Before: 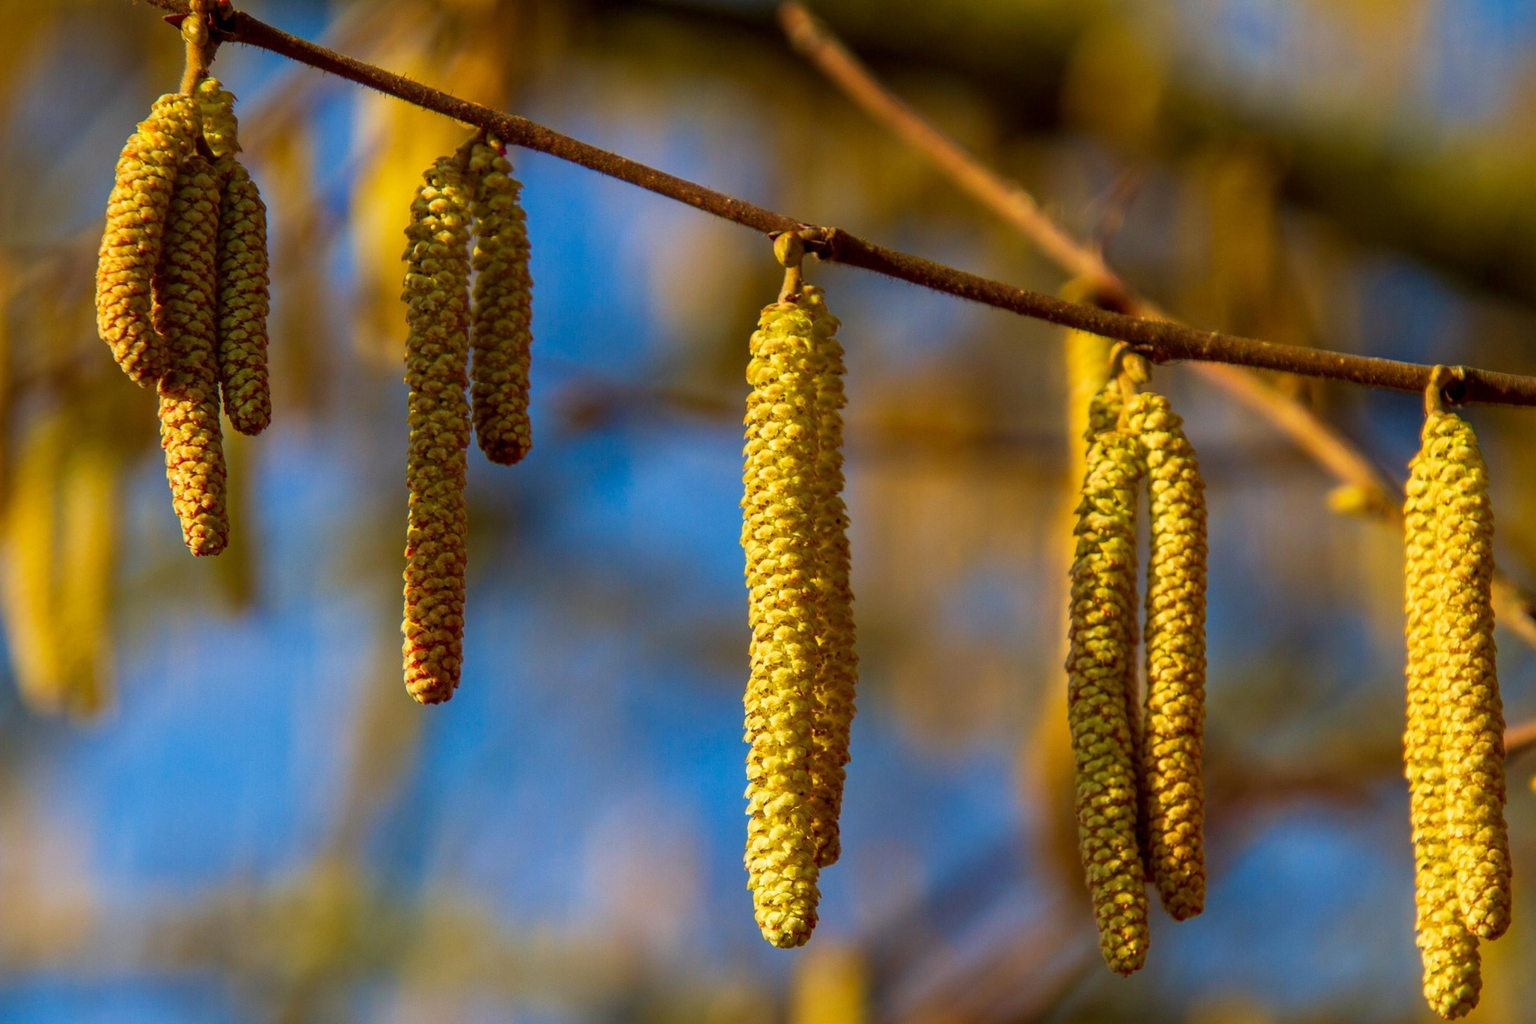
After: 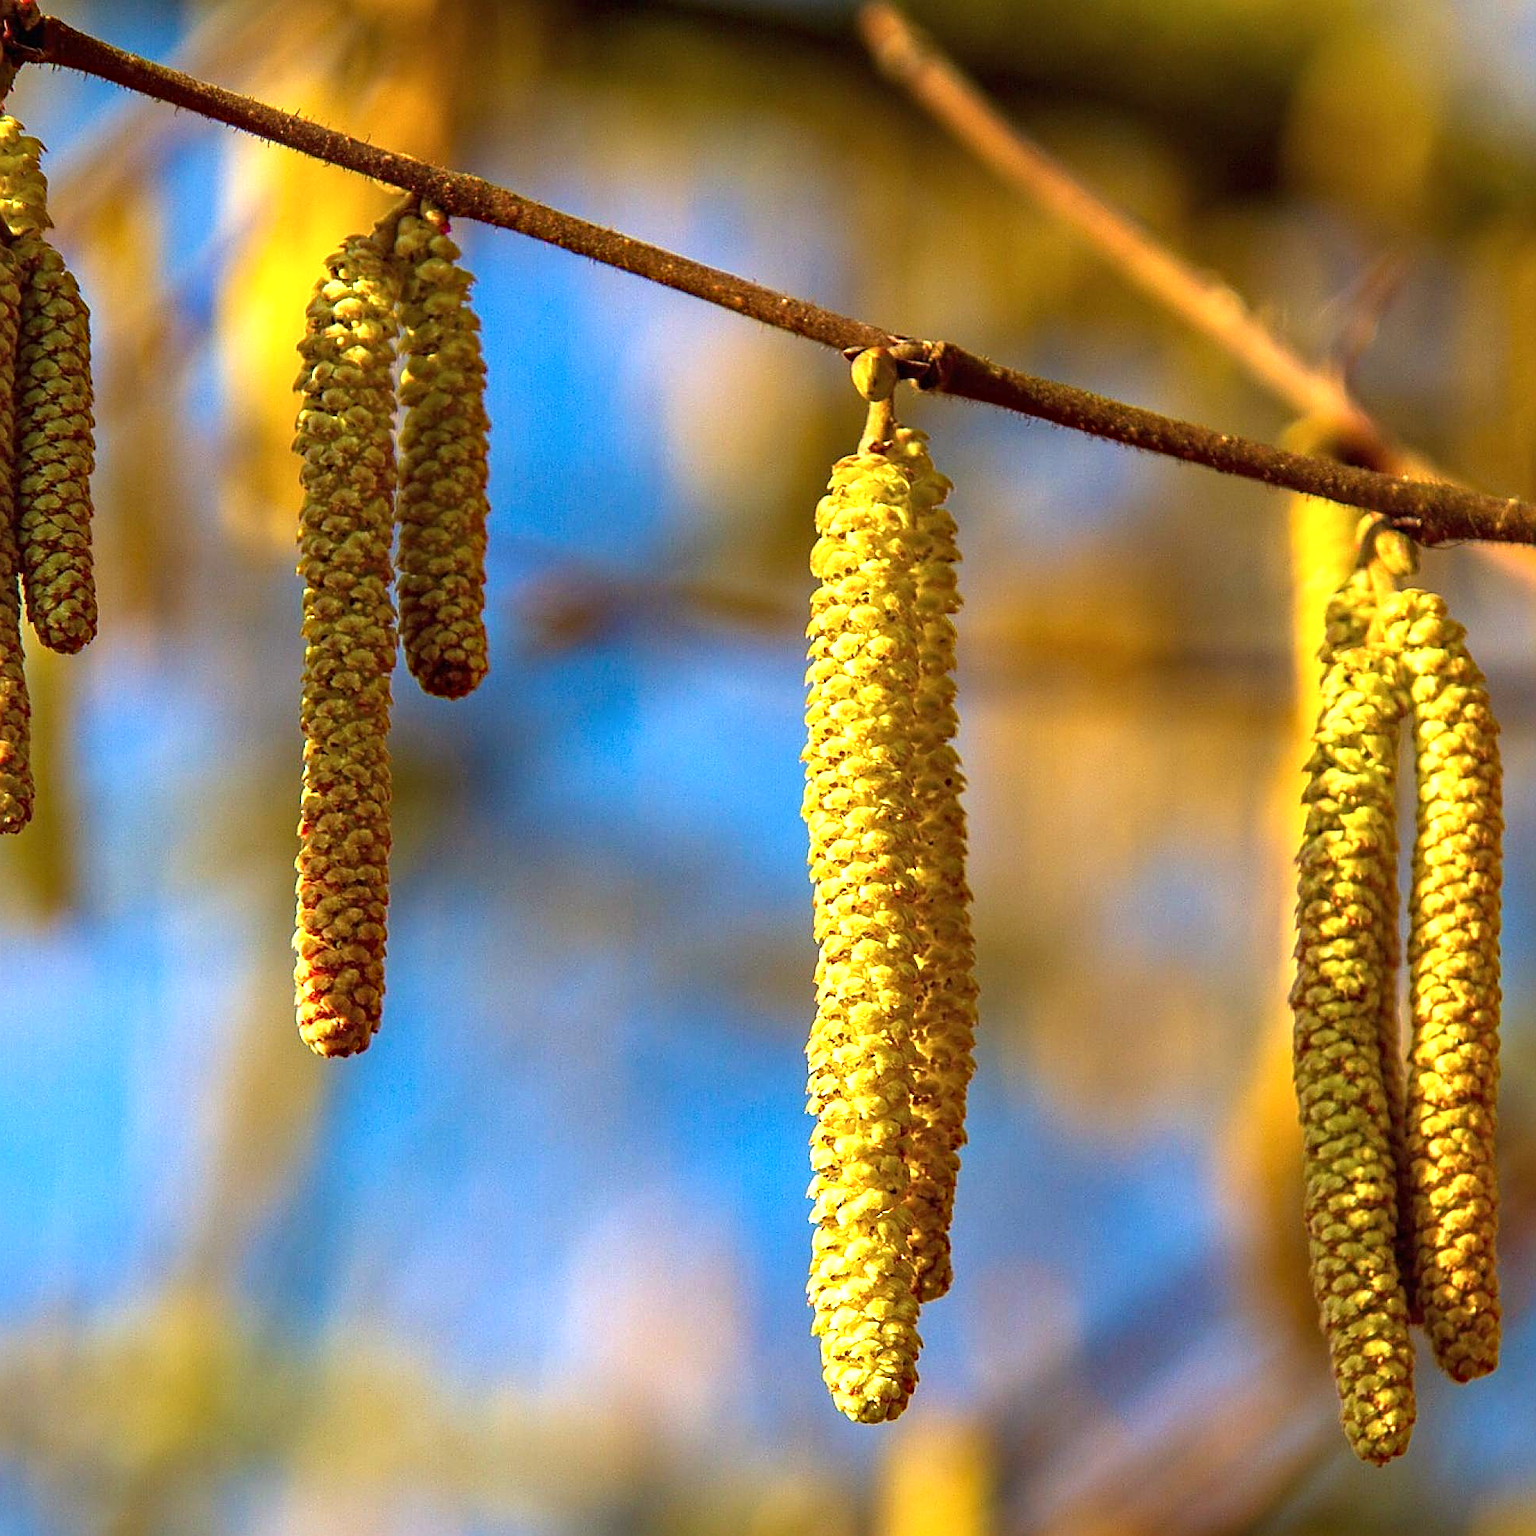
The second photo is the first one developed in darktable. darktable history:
contrast brightness saturation: contrast 0.011, saturation -0.068
exposure: black level correction 0, exposure 1 EV, compensate exposure bias true, compensate highlight preservation false
sharpen: amount 0.907
haze removal: compatibility mode true, adaptive false
crop and rotate: left 13.464%, right 19.899%
